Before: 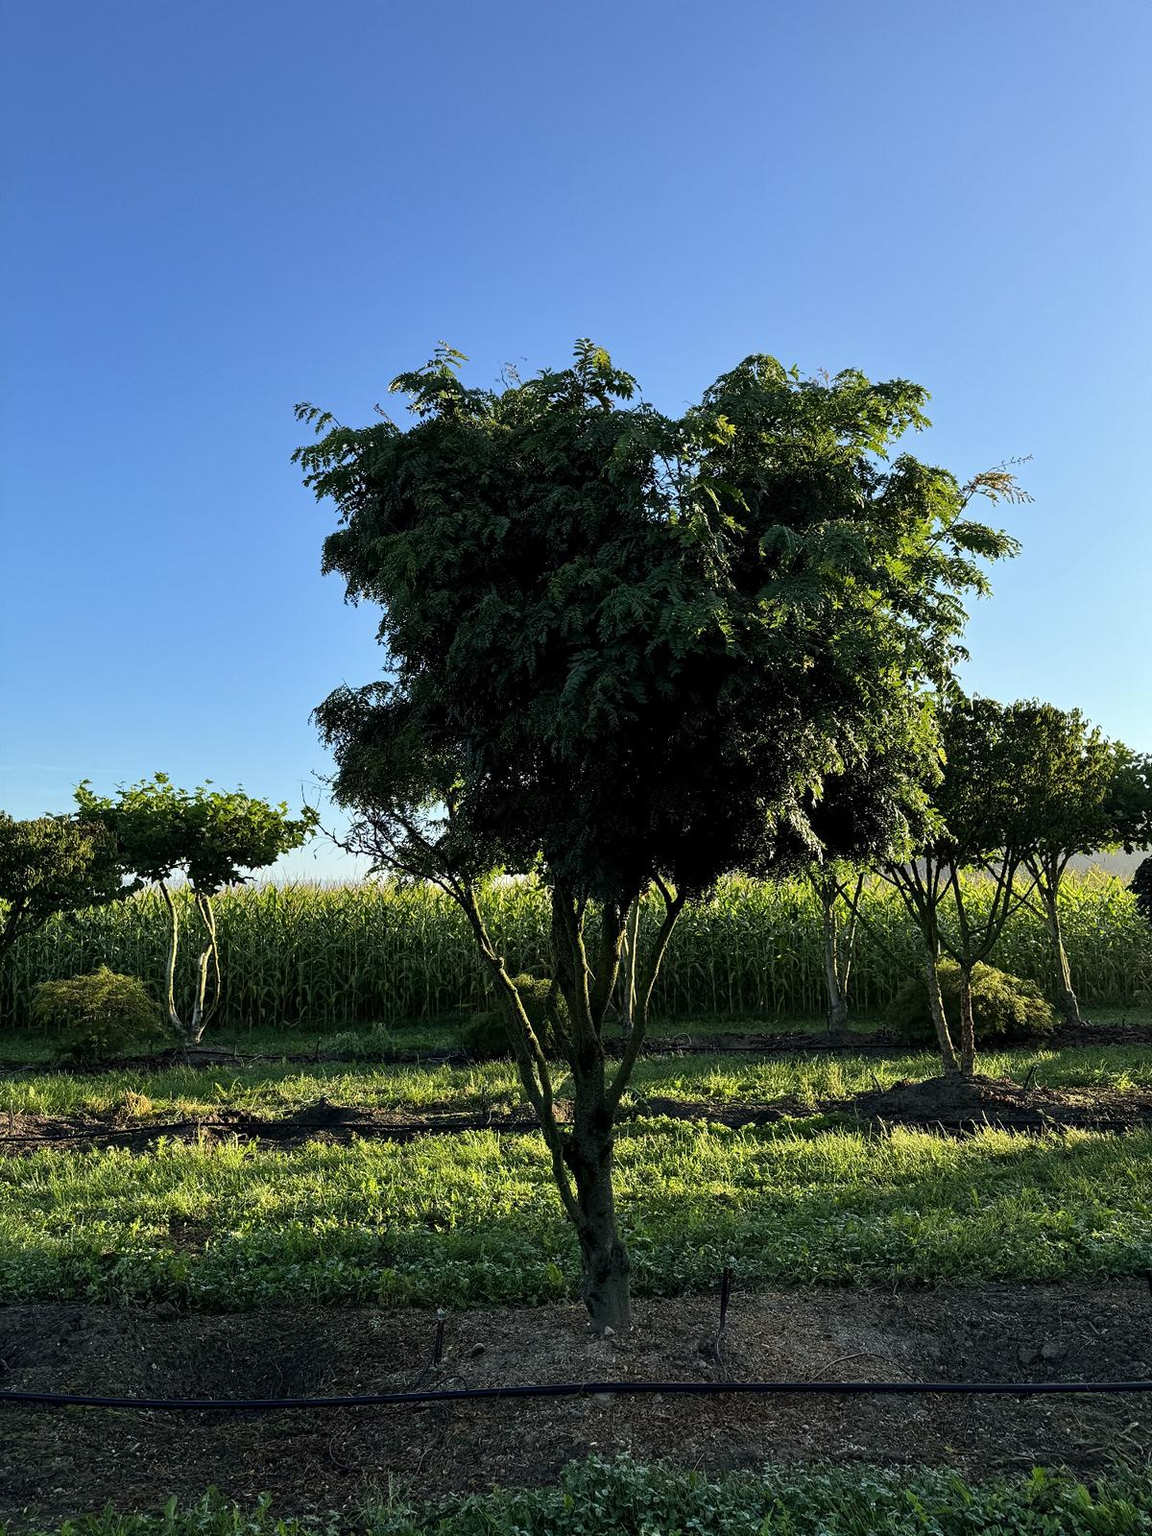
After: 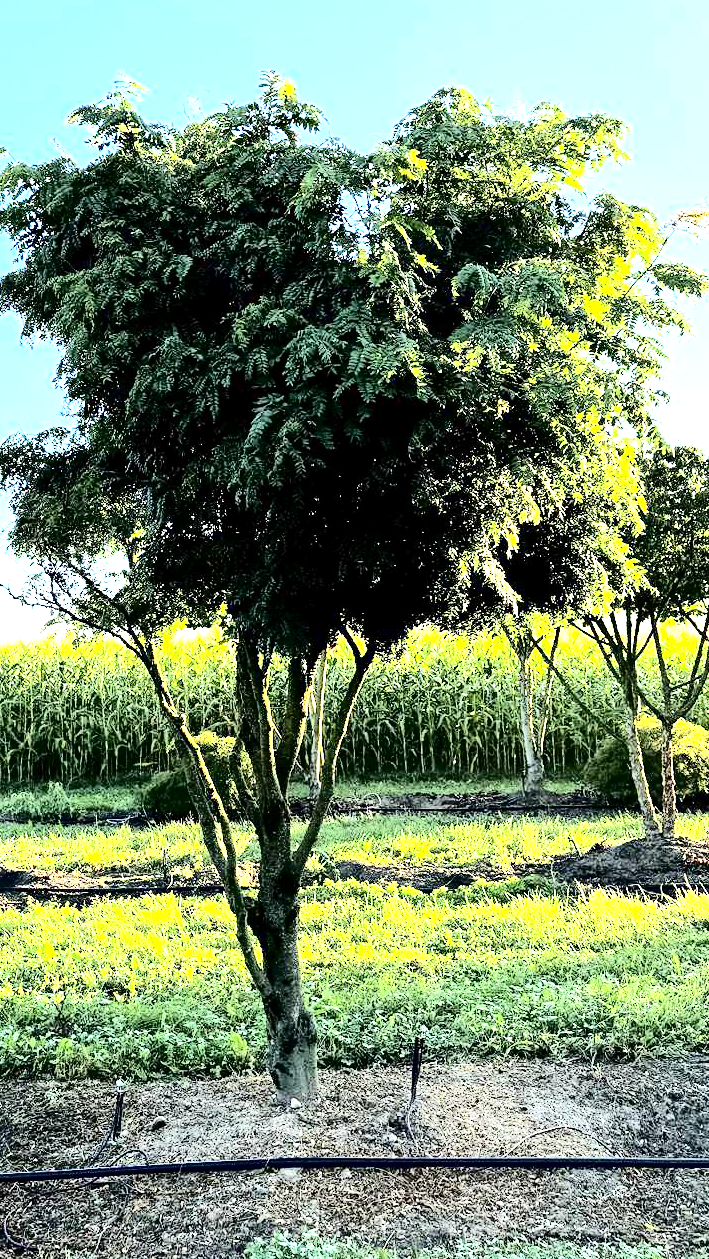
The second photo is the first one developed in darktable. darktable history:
crop and rotate: left 28.256%, top 17.734%, right 12.656%, bottom 3.573%
exposure: black level correction 0.001, exposure 2.607 EV, compensate exposure bias true, compensate highlight preservation false
tone curve: curves: ch0 [(0, 0) (0.003, 0.001) (0.011, 0.004) (0.025, 0.008) (0.044, 0.015) (0.069, 0.022) (0.1, 0.031) (0.136, 0.052) (0.177, 0.101) (0.224, 0.181) (0.277, 0.289) (0.335, 0.418) (0.399, 0.541) (0.468, 0.65) (0.543, 0.739) (0.623, 0.817) (0.709, 0.882) (0.801, 0.919) (0.898, 0.958) (1, 1)], color space Lab, independent channels, preserve colors none
tone equalizer: -8 EV -0.417 EV, -7 EV -0.389 EV, -6 EV -0.333 EV, -5 EV -0.222 EV, -3 EV 0.222 EV, -2 EV 0.333 EV, -1 EV 0.389 EV, +0 EV 0.417 EV, edges refinement/feathering 500, mask exposure compensation -1.57 EV, preserve details no
